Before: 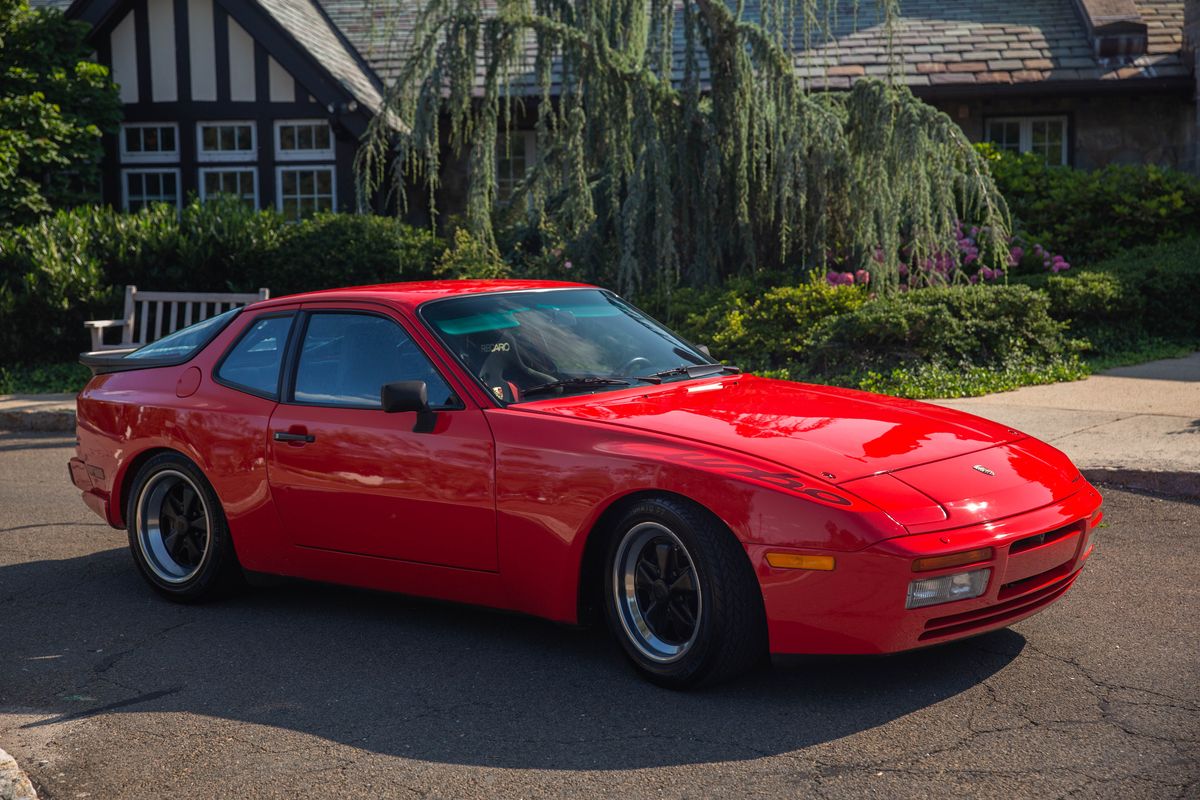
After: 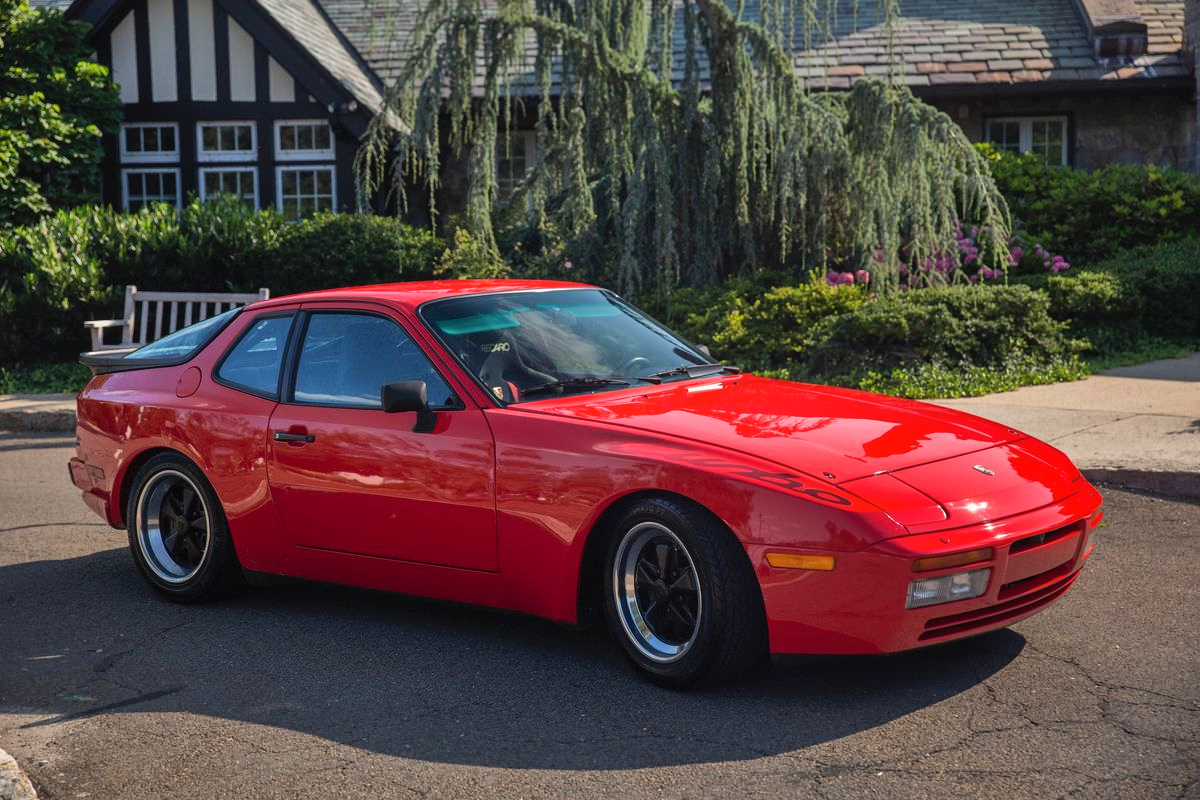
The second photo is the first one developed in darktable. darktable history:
color correction: highlights b* -0.008
shadows and highlights: low approximation 0.01, soften with gaussian
